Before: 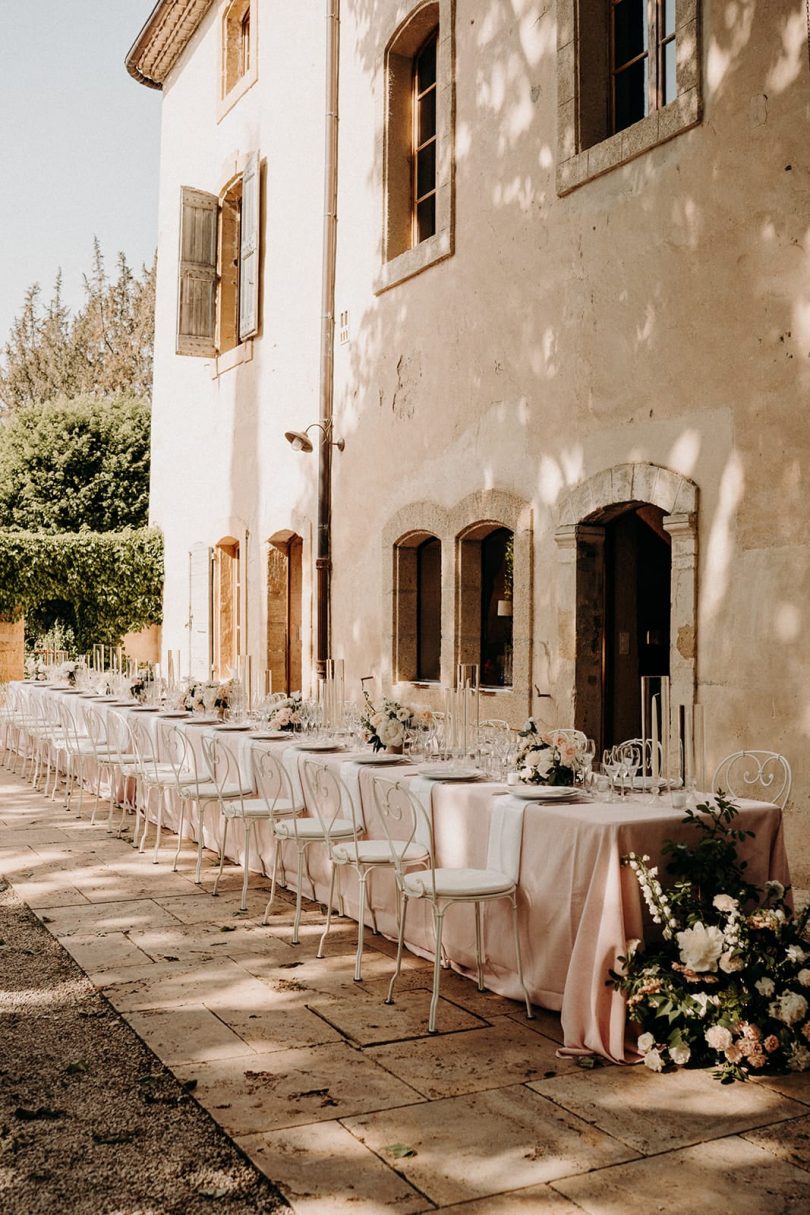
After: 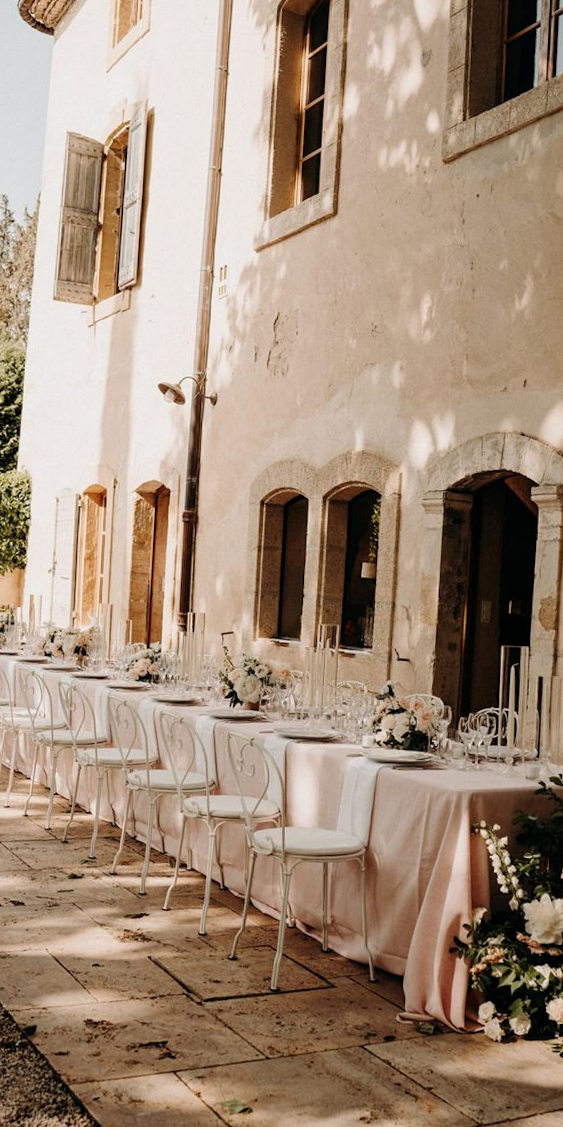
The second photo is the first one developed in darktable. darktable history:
crop and rotate: angle -3°, left 14.277%, top 0.024%, right 10.84%, bottom 0.039%
